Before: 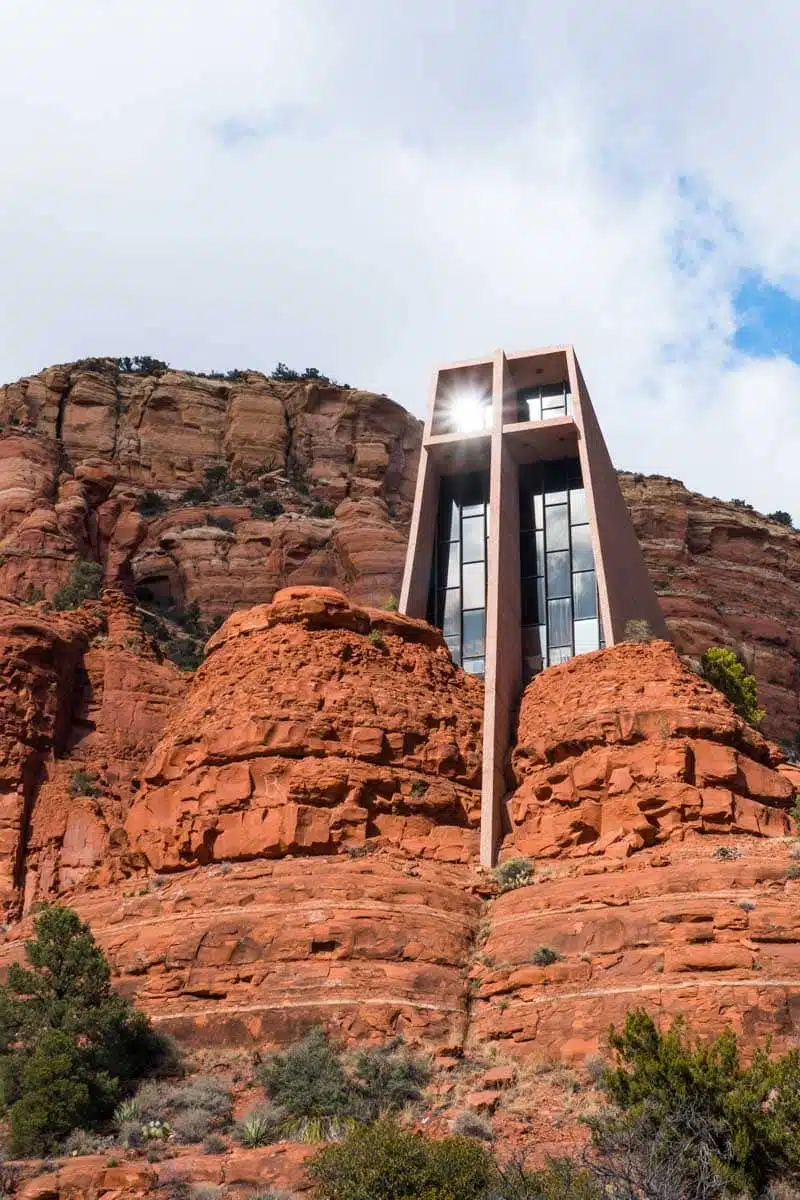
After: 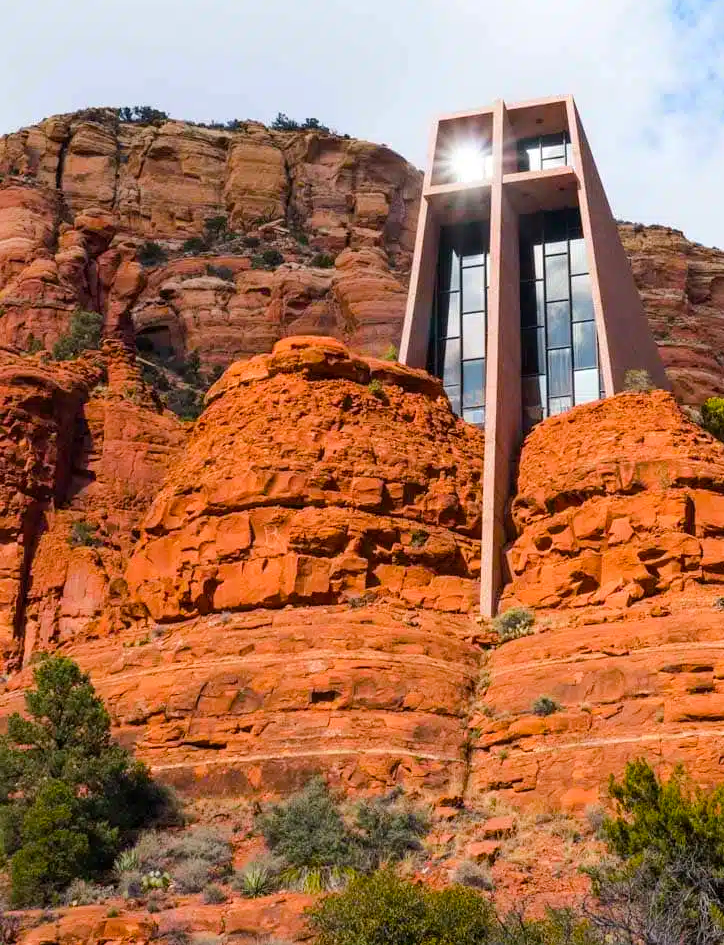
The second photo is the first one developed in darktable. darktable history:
crop: top 20.916%, right 9.437%, bottom 0.316%
color balance rgb: perceptual saturation grading › global saturation 25%, perceptual brilliance grading › mid-tones 10%, perceptual brilliance grading › shadows 15%, global vibrance 20%
